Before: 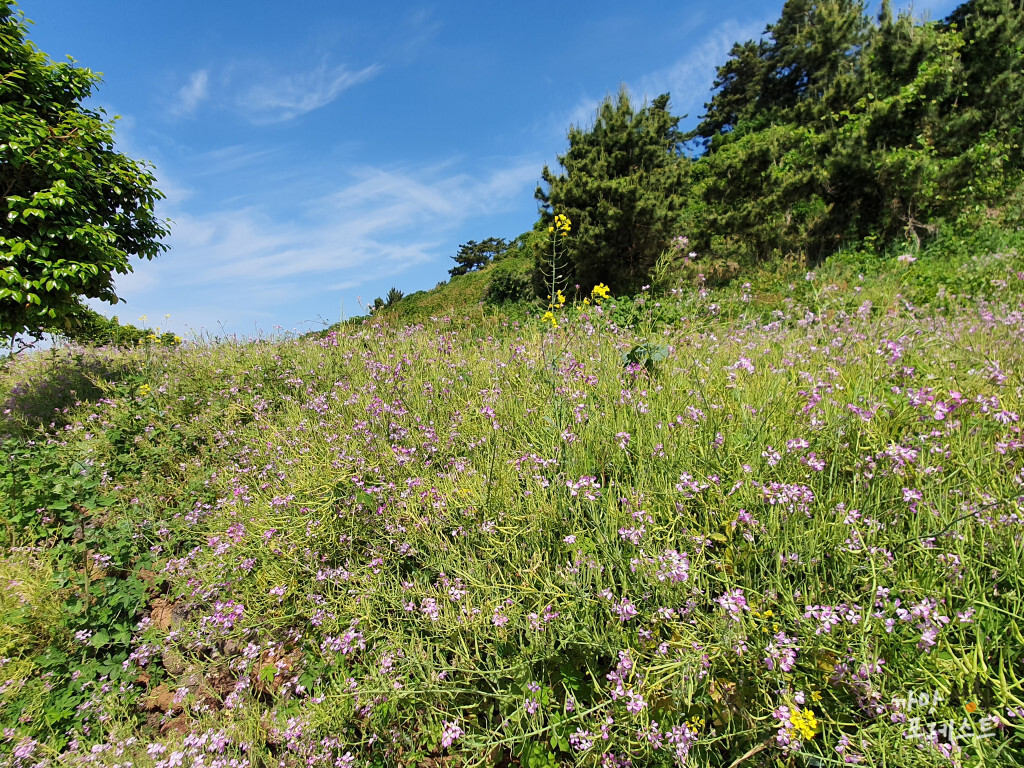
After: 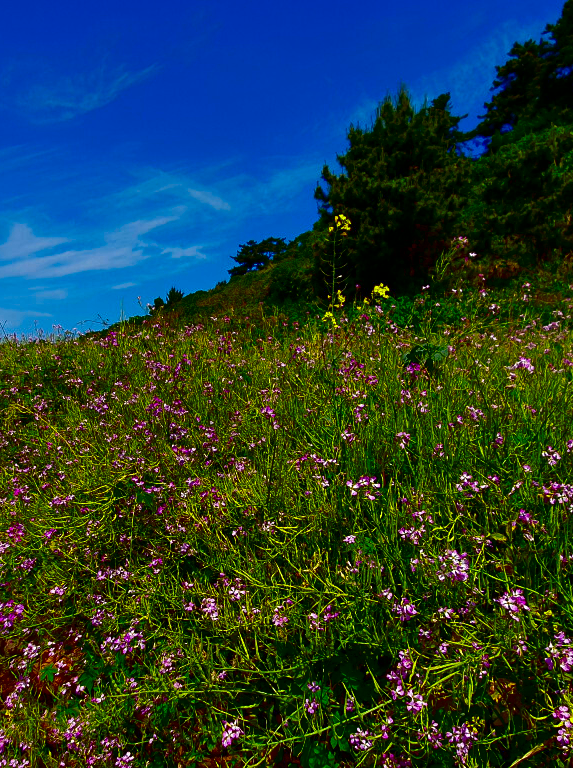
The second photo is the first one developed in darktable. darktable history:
contrast brightness saturation: brightness -0.982, saturation 0.998
exposure: black level correction 0.007, exposure 0.089 EV, compensate highlight preservation false
crop: left 21.512%, right 22.47%
